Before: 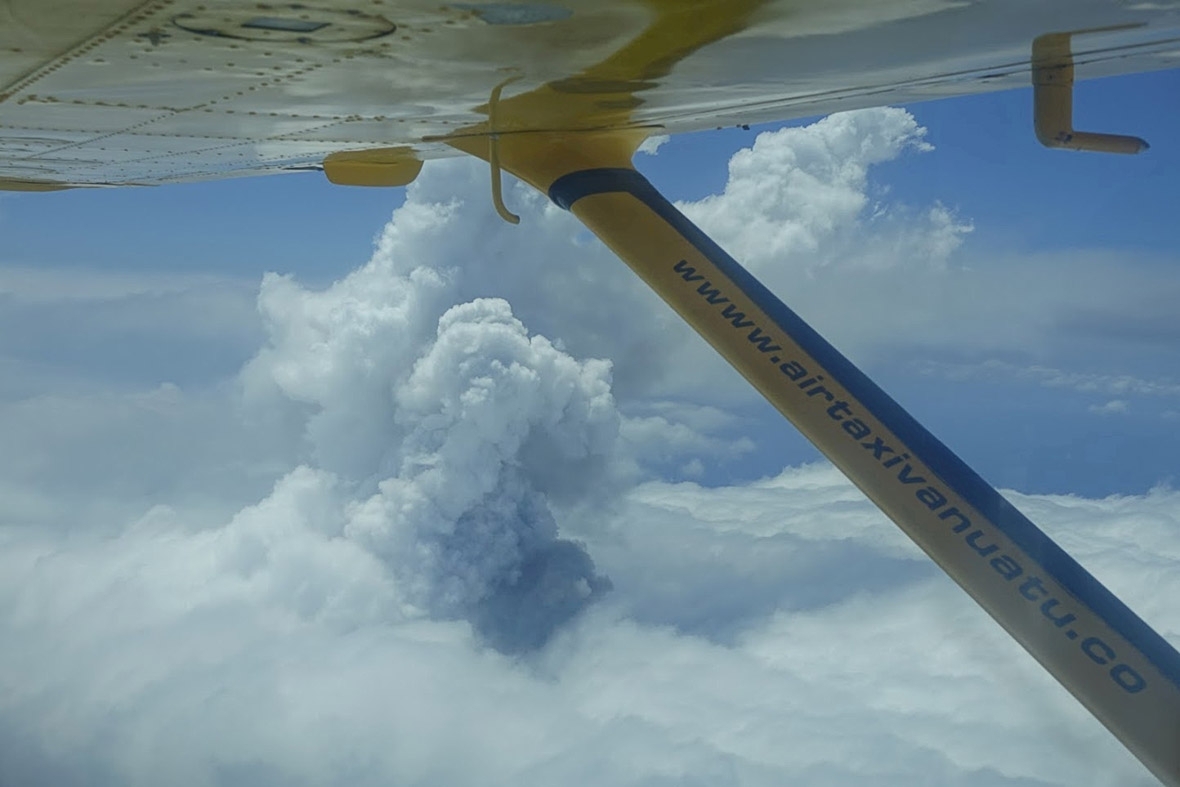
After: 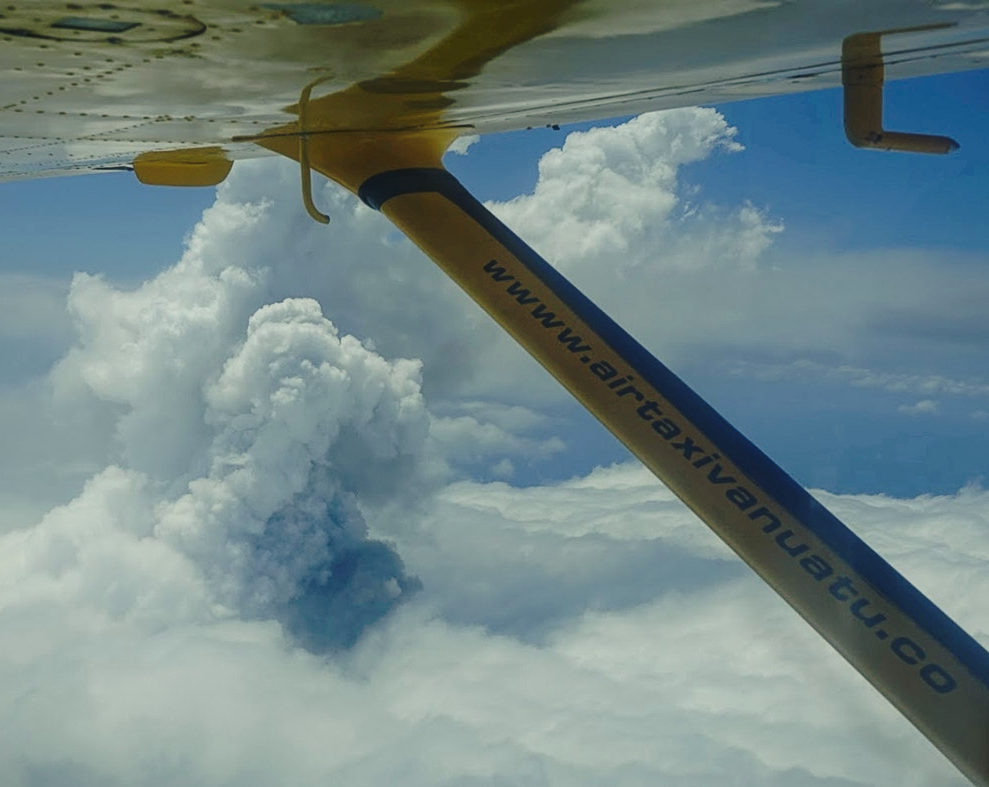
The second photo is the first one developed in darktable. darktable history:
crop: left 16.145%
white balance: red 1.045, blue 0.932
base curve: curves: ch0 [(0, 0) (0.073, 0.04) (0.157, 0.139) (0.492, 0.492) (0.758, 0.758) (1, 1)], preserve colors none
